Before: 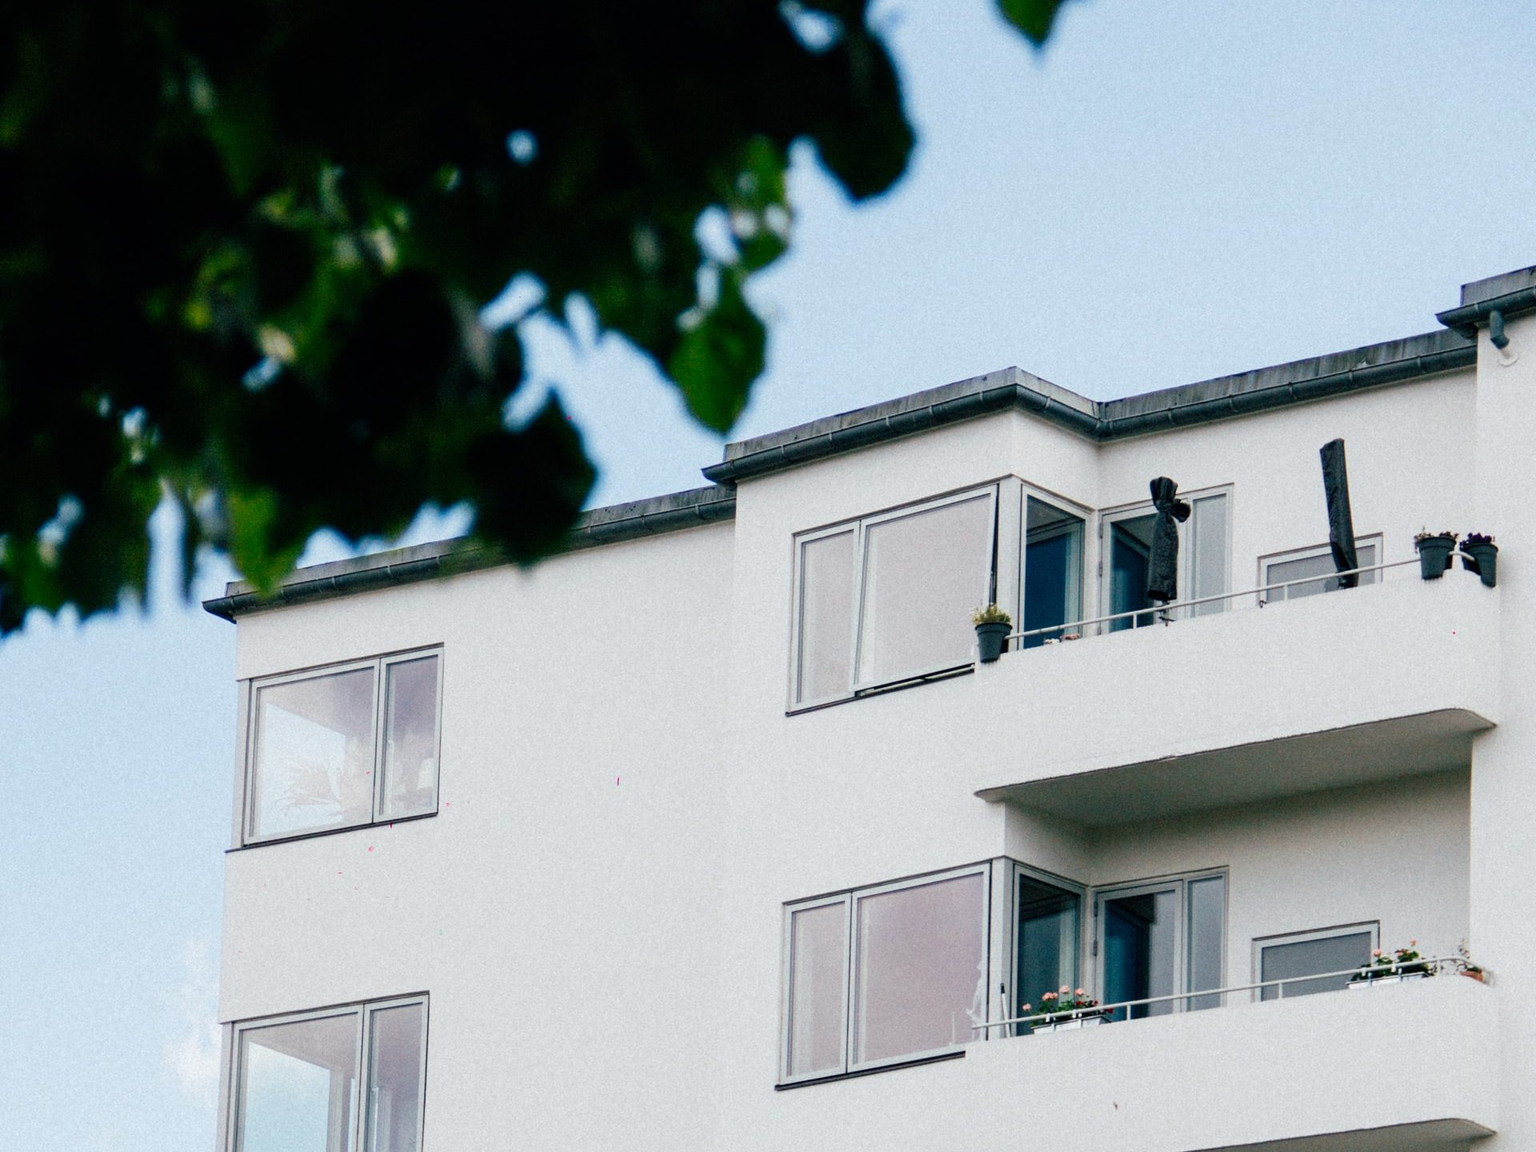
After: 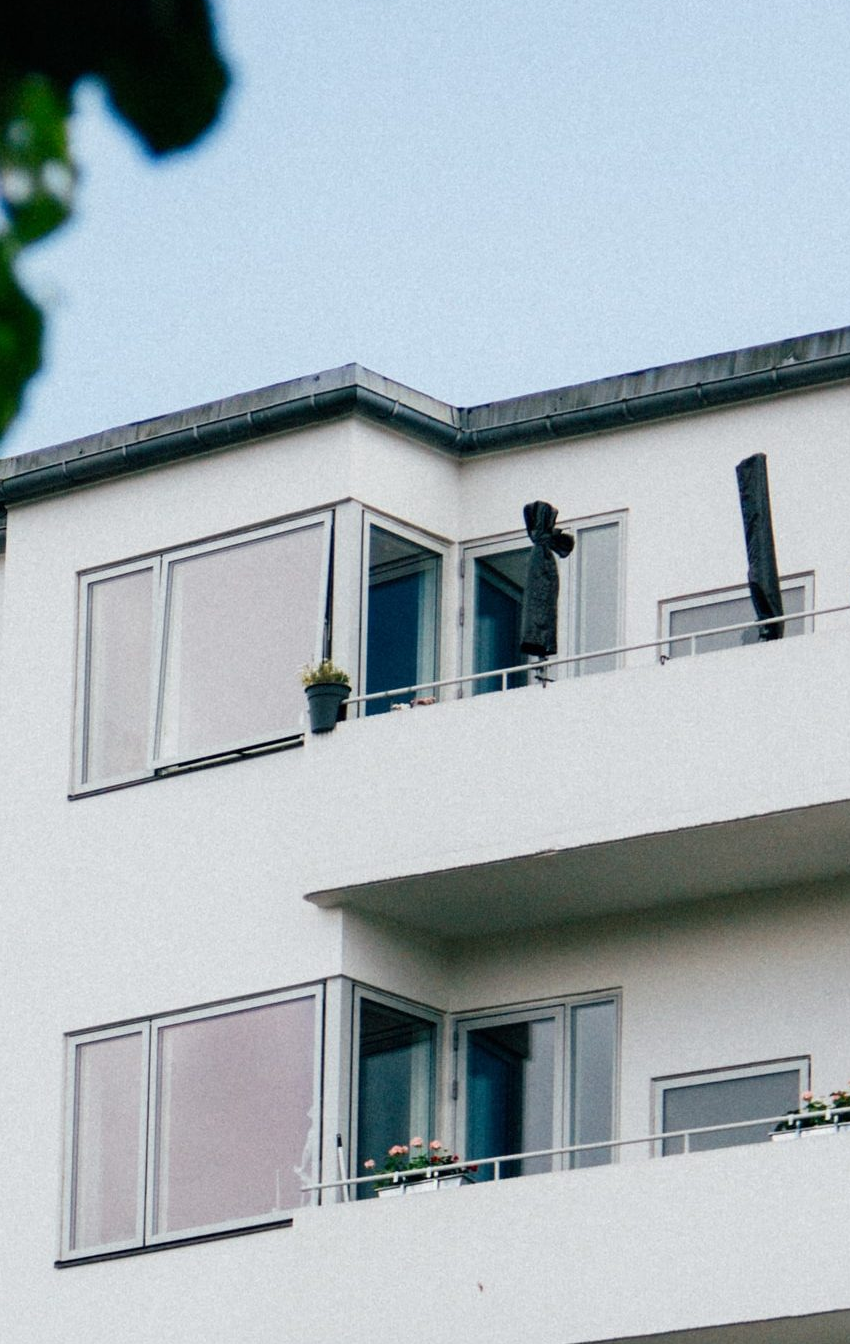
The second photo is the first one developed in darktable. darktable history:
crop: left 47.628%, top 6.643%, right 7.874%
